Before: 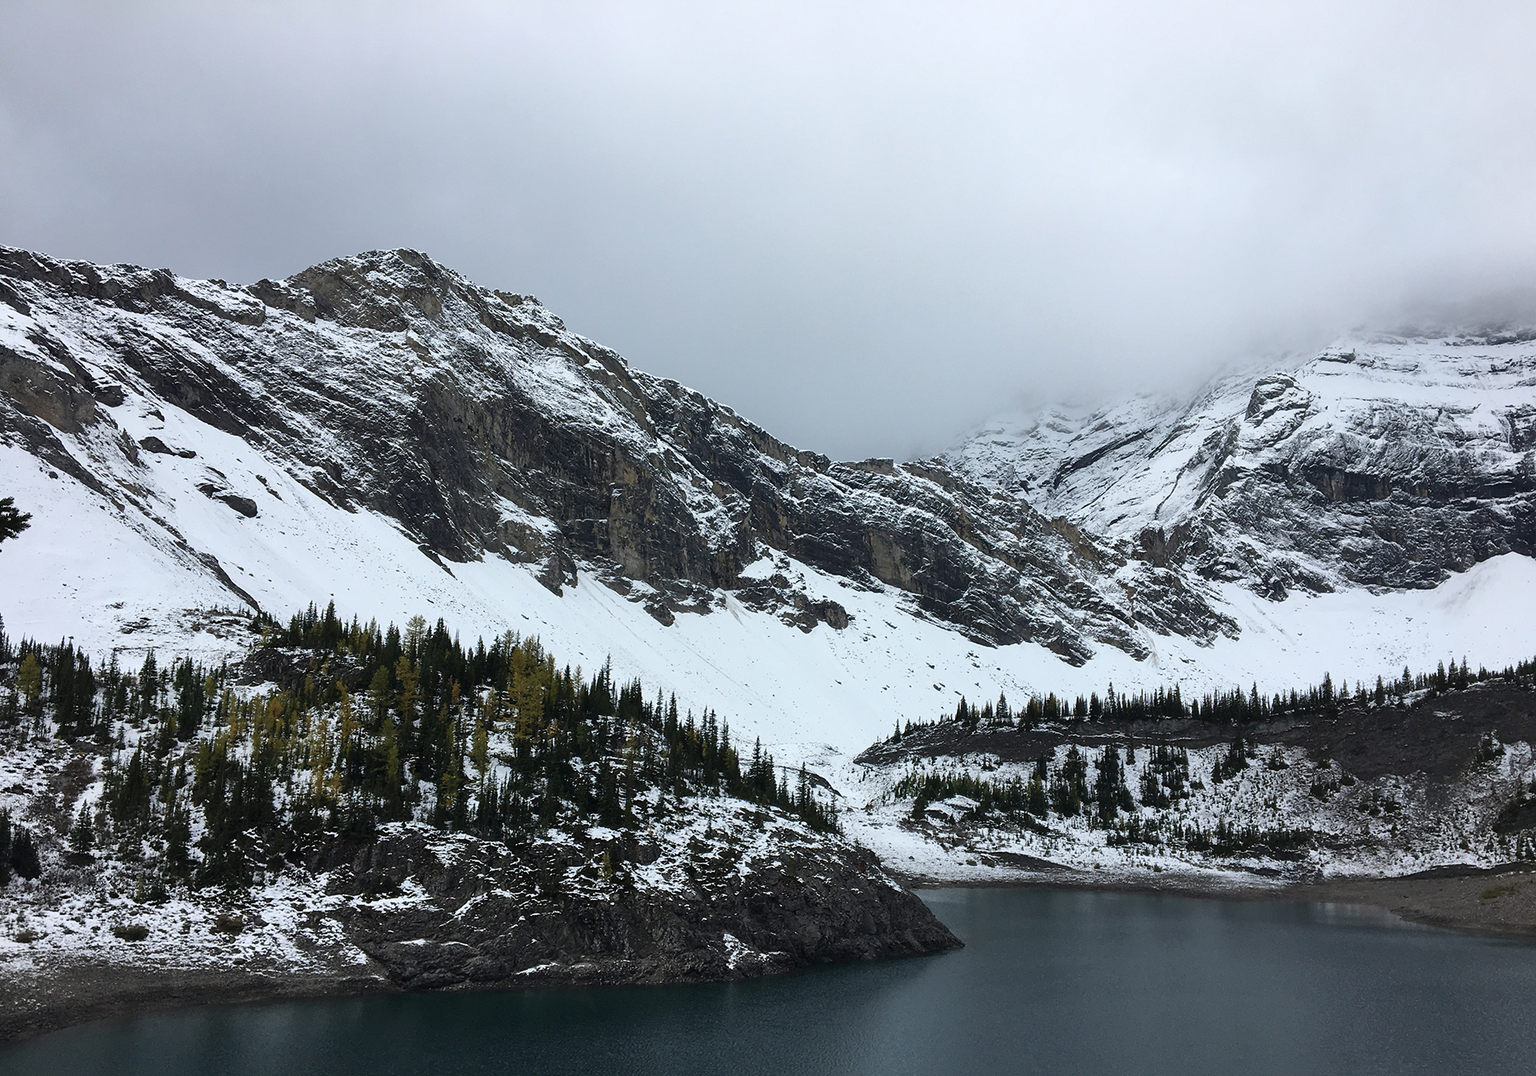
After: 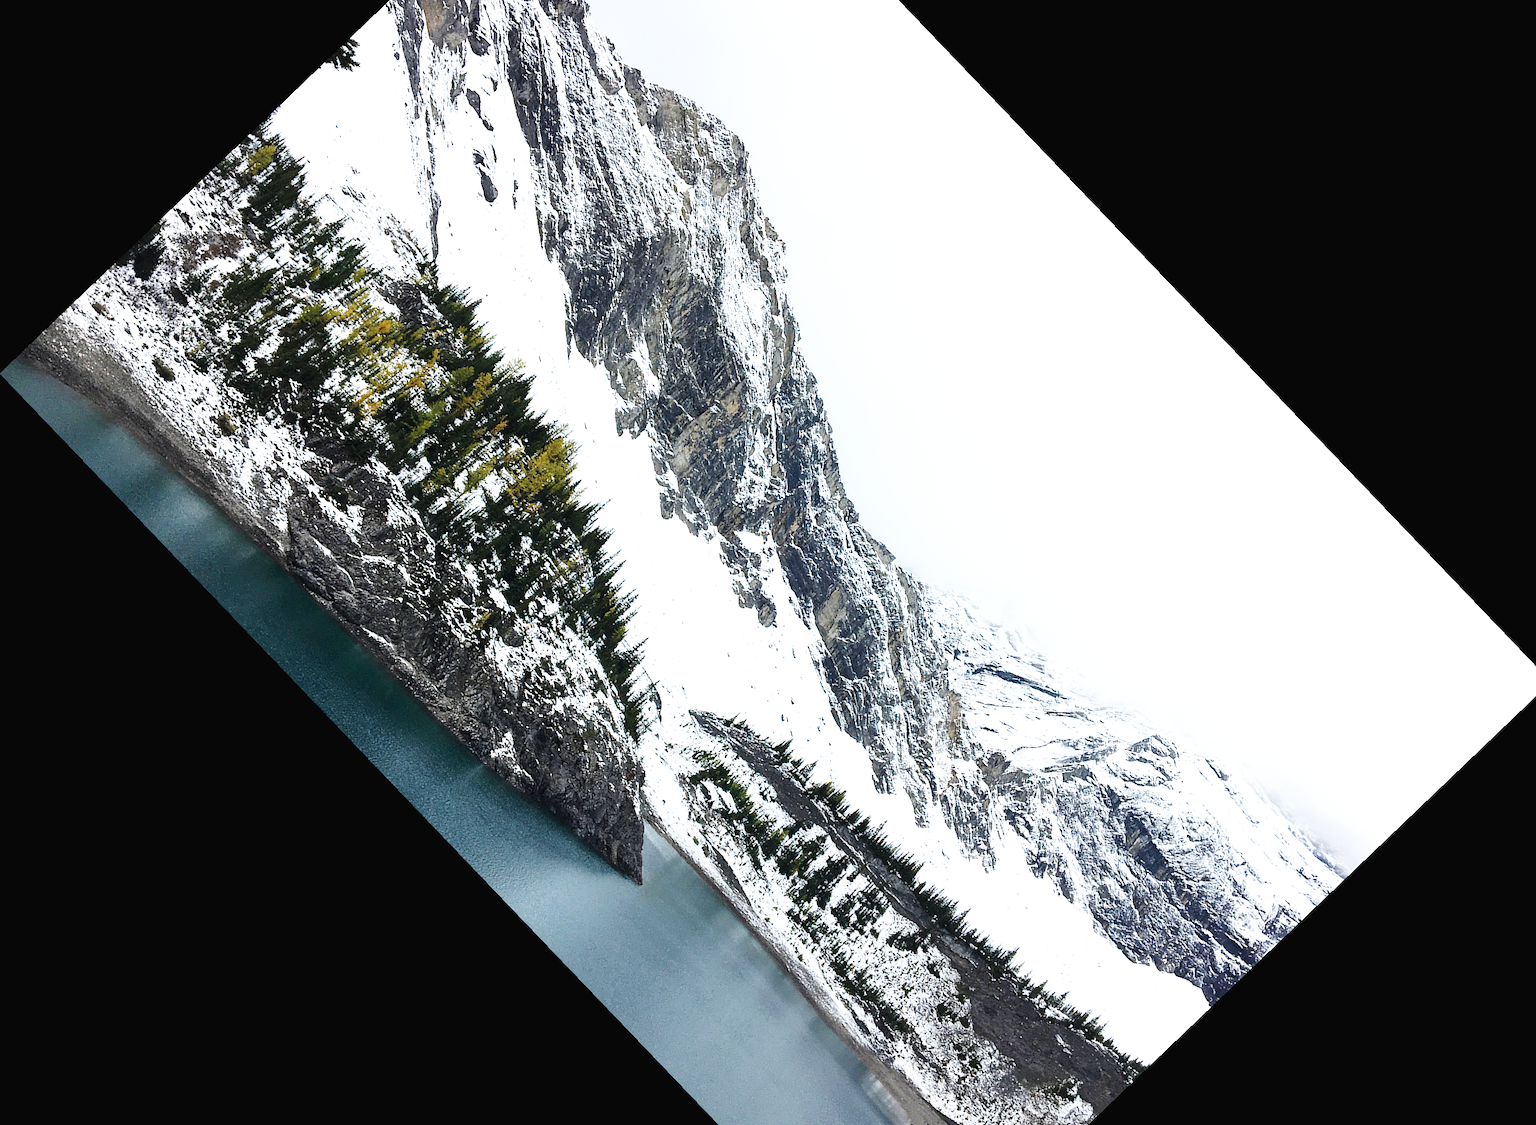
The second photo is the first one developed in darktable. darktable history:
crop and rotate: angle -46.26°, top 16.234%, right 0.912%, bottom 11.704%
white balance: red 1, blue 1
exposure: black level correction 0, exposure 0.7 EV, compensate exposure bias true, compensate highlight preservation false
base curve: curves: ch0 [(0, 0.003) (0.001, 0.002) (0.006, 0.004) (0.02, 0.022) (0.048, 0.086) (0.094, 0.234) (0.162, 0.431) (0.258, 0.629) (0.385, 0.8) (0.548, 0.918) (0.751, 0.988) (1, 1)], preserve colors none
